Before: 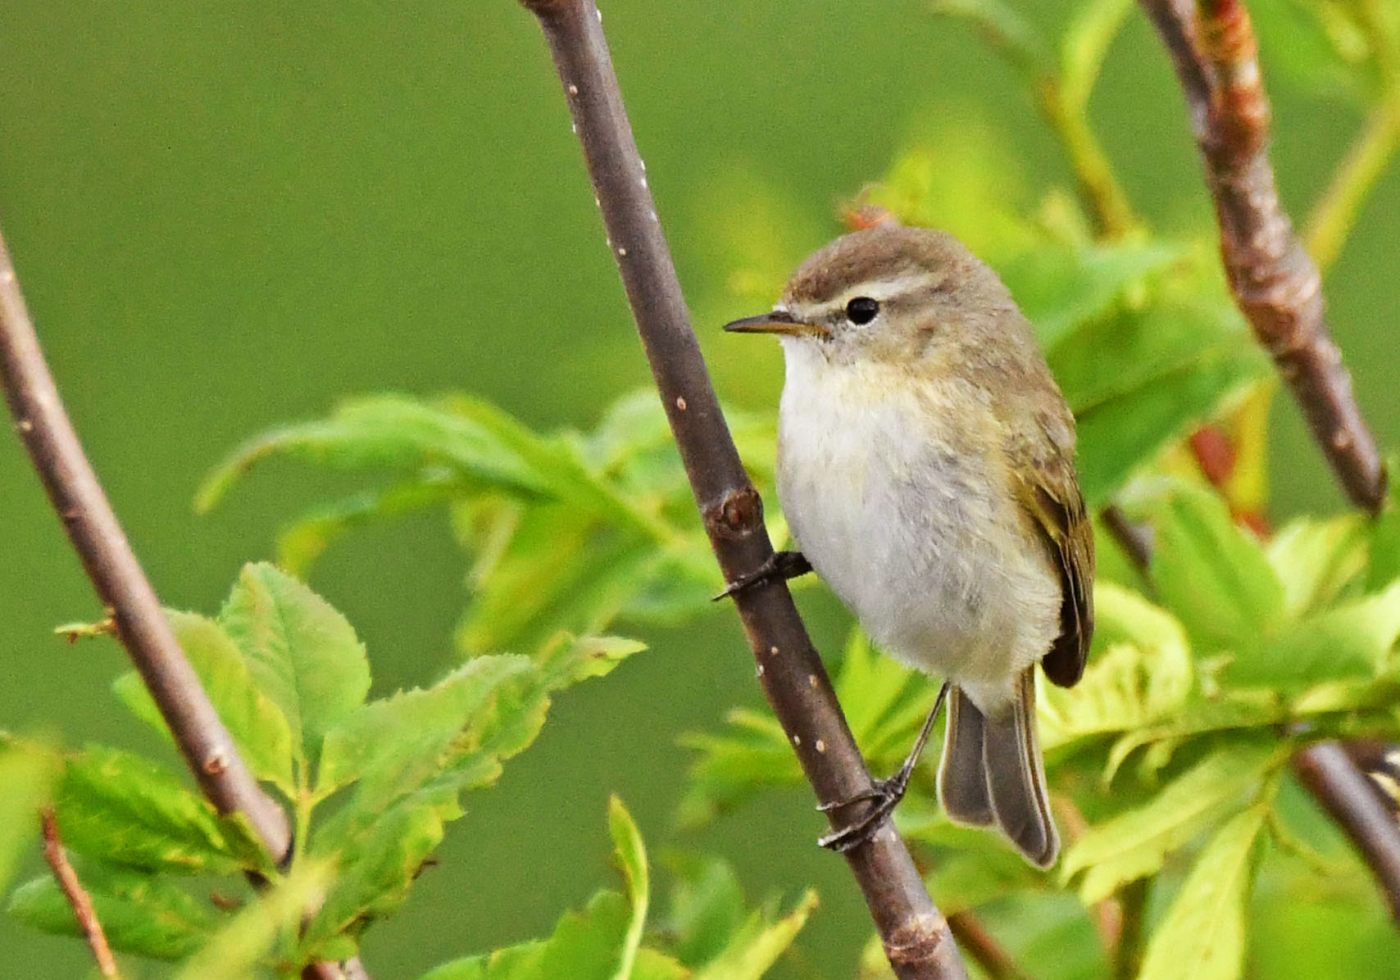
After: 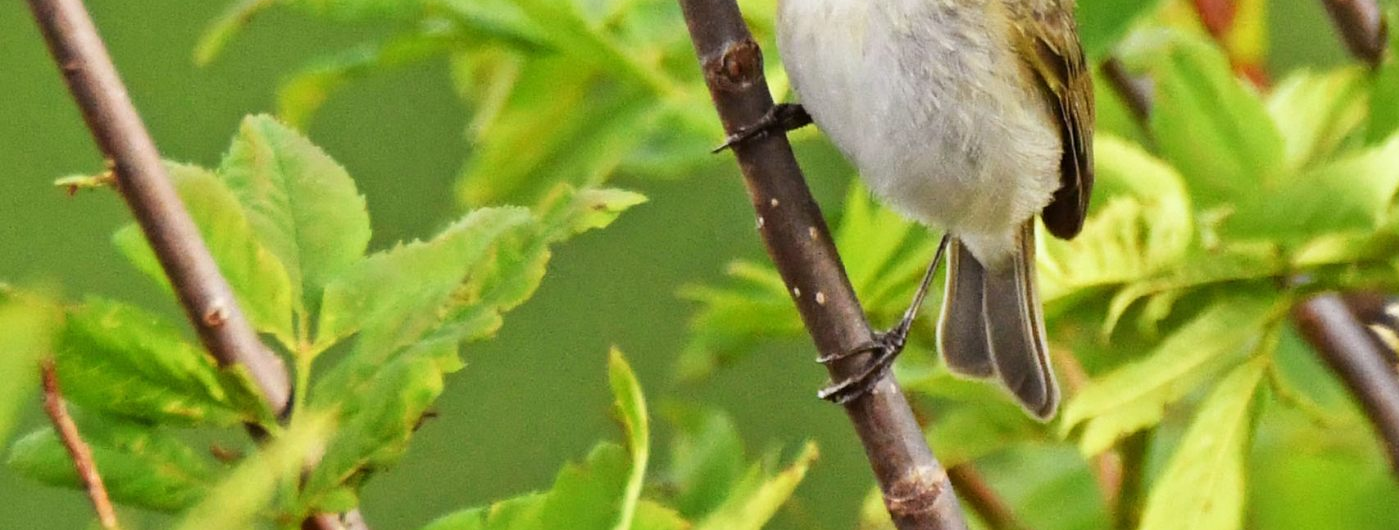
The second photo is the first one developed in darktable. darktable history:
crop and rotate: top 45.843%, right 0.041%
